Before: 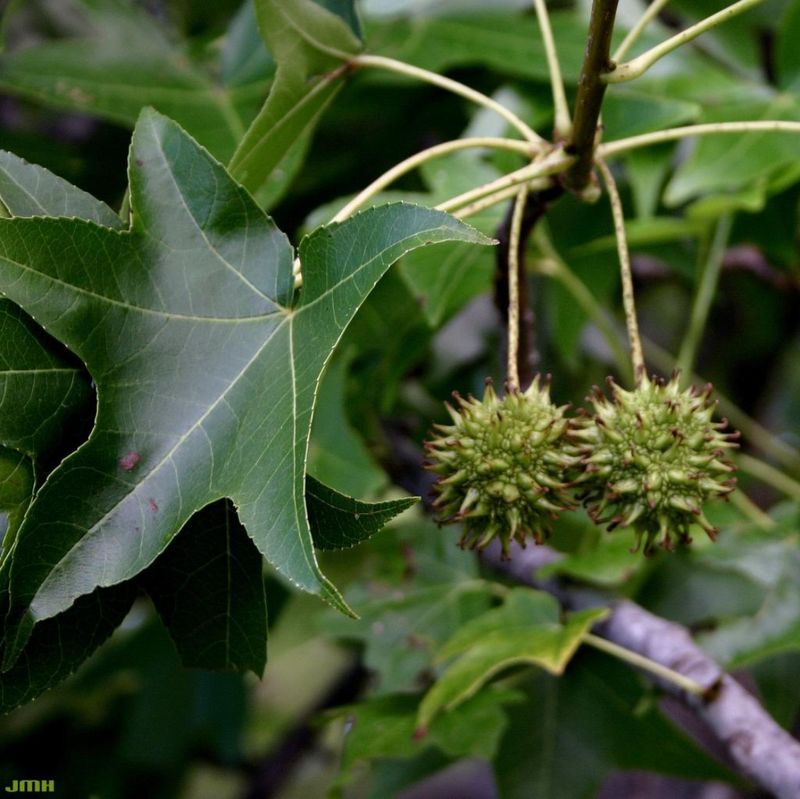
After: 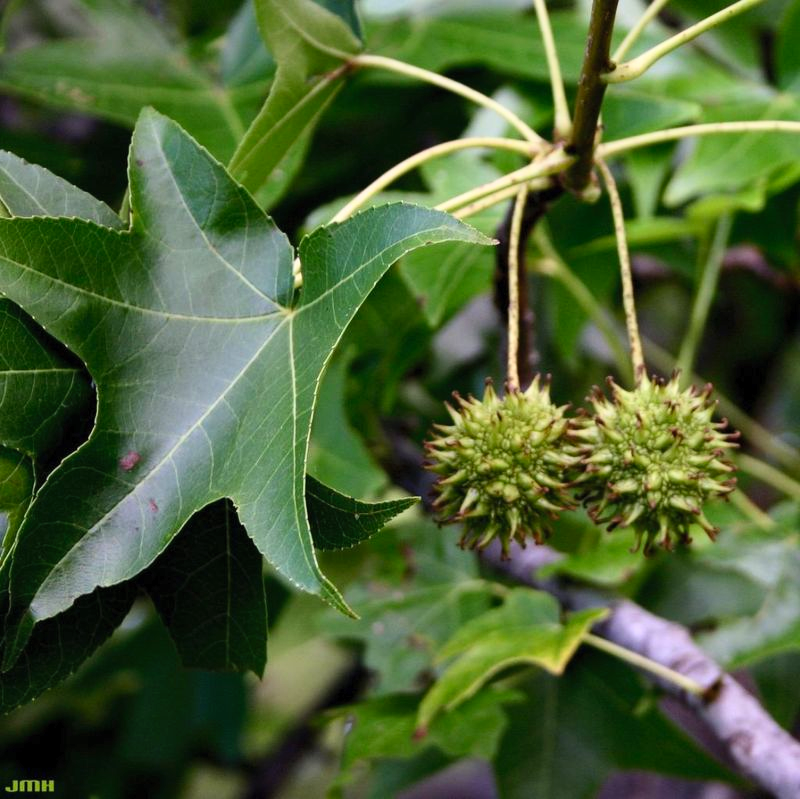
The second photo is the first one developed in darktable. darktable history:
contrast brightness saturation: contrast 0.197, brightness 0.169, saturation 0.216
tone equalizer: on, module defaults
